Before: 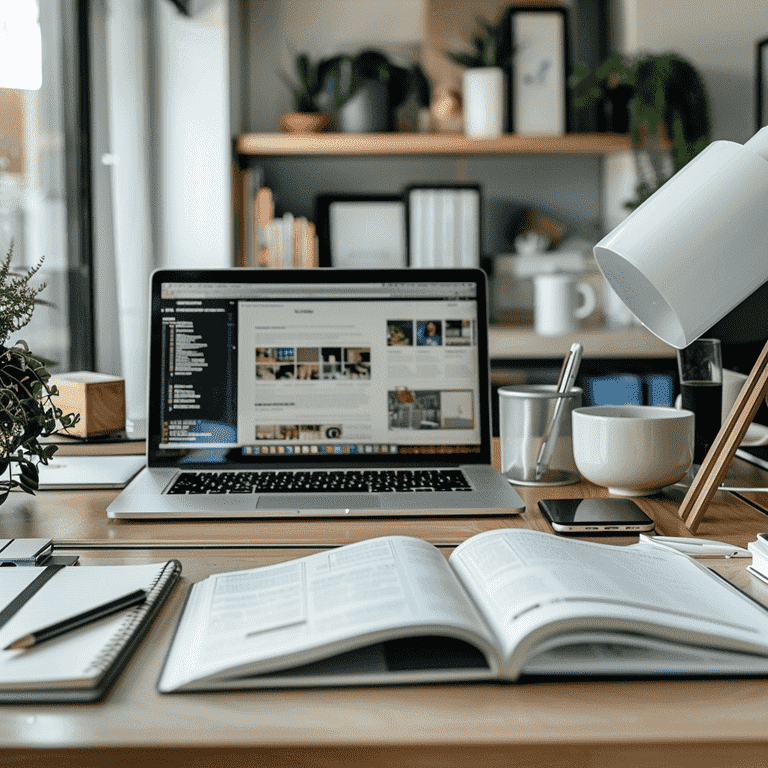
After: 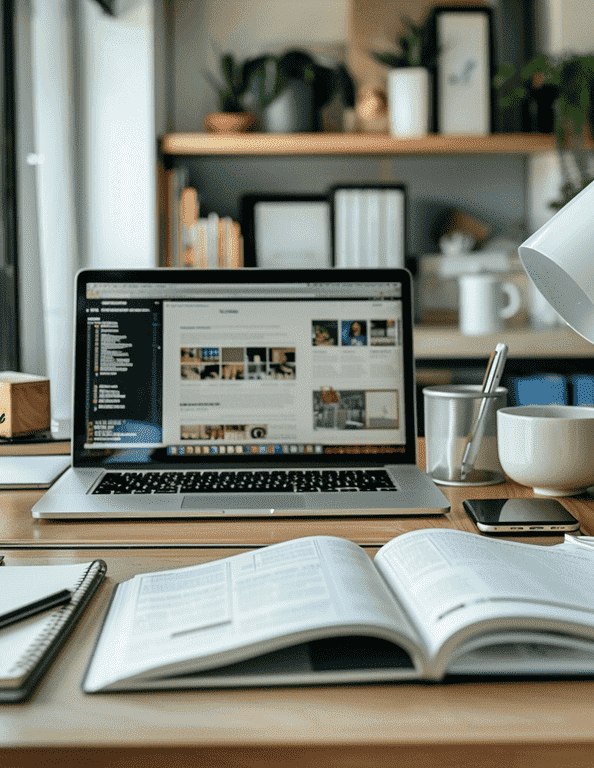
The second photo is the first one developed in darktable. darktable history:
exposure: exposure 0.014 EV, compensate highlight preservation false
crop: left 9.88%, right 12.664%
velvia: on, module defaults
